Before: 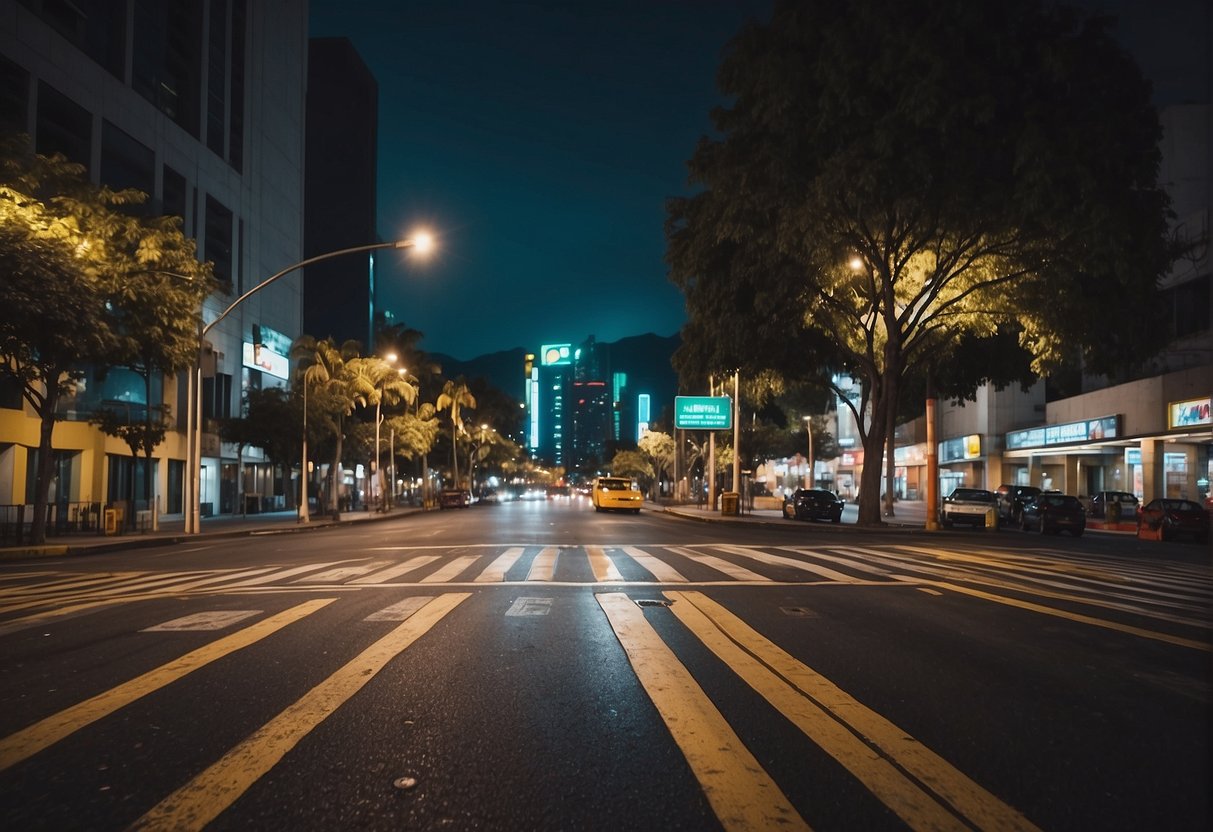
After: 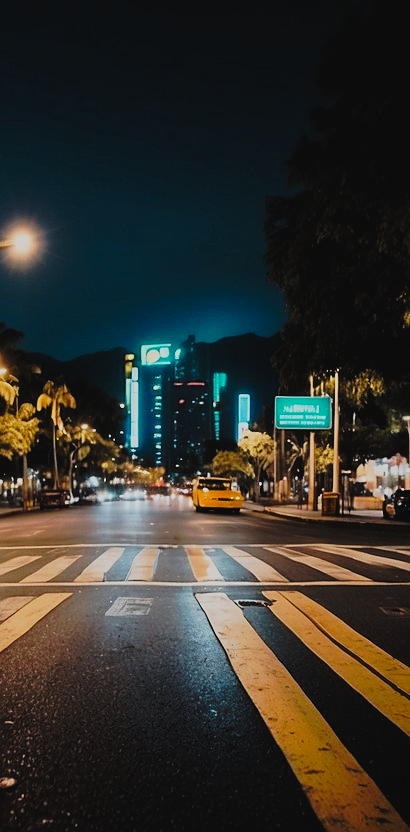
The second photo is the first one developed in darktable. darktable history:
tone curve: curves: ch0 [(0, 0.032) (0.094, 0.08) (0.265, 0.208) (0.41, 0.417) (0.498, 0.496) (0.638, 0.673) (0.819, 0.841) (0.96, 0.899)]; ch1 [(0, 0) (0.161, 0.092) (0.37, 0.302) (0.417, 0.434) (0.495, 0.504) (0.576, 0.589) (0.725, 0.765) (1, 1)]; ch2 [(0, 0) (0.352, 0.403) (0.45, 0.469) (0.521, 0.515) (0.59, 0.579) (1, 1)], preserve colors none
exposure: black level correction 0.004, exposure 0.015 EV, compensate exposure bias true, compensate highlight preservation false
filmic rgb: middle gray luminance 29.96%, black relative exposure -8.9 EV, white relative exposure 7 EV, target black luminance 0%, hardness 2.93, latitude 2.78%, contrast 0.963, highlights saturation mix 4.57%, shadows ↔ highlights balance 11.86%, color science v4 (2020)
crop: left 32.998%, right 33.163%
sharpen: radius 1.869, amount 0.409, threshold 1.299
